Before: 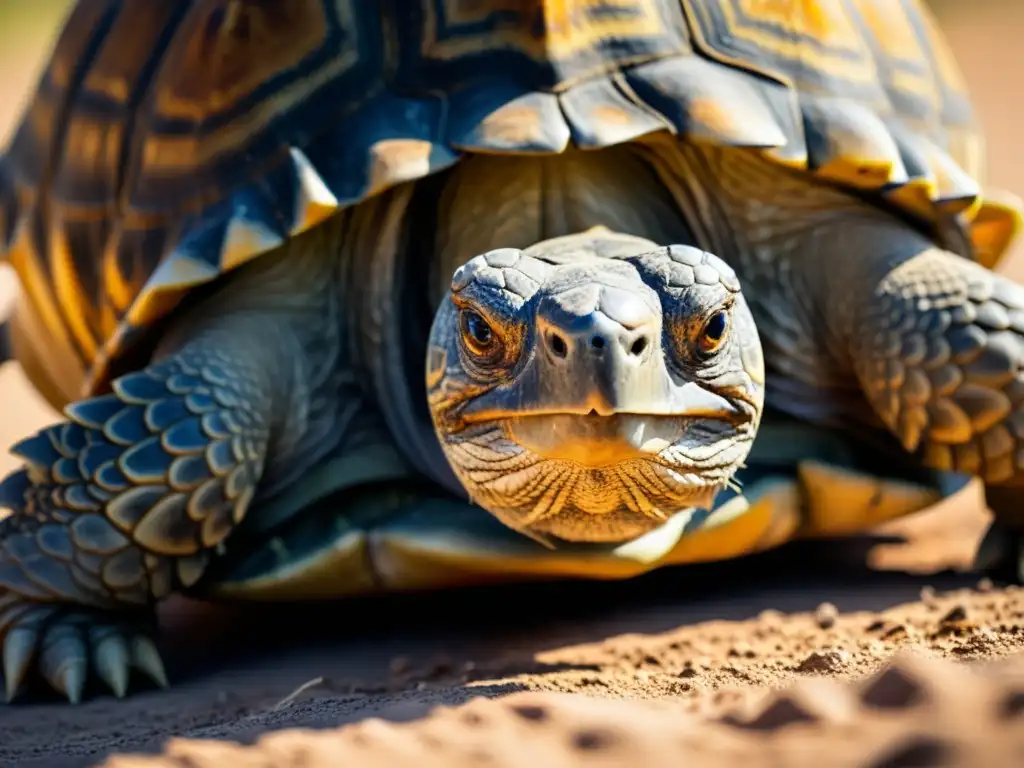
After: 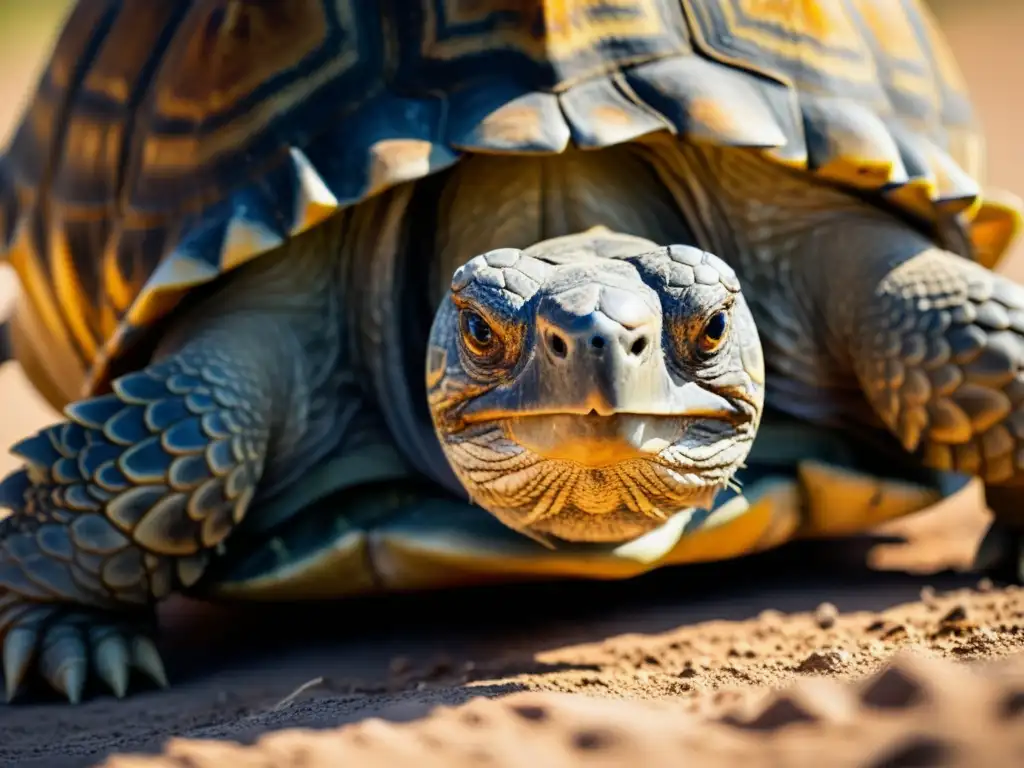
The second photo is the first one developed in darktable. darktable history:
exposure: exposure -0.071 EV, compensate highlight preservation false
